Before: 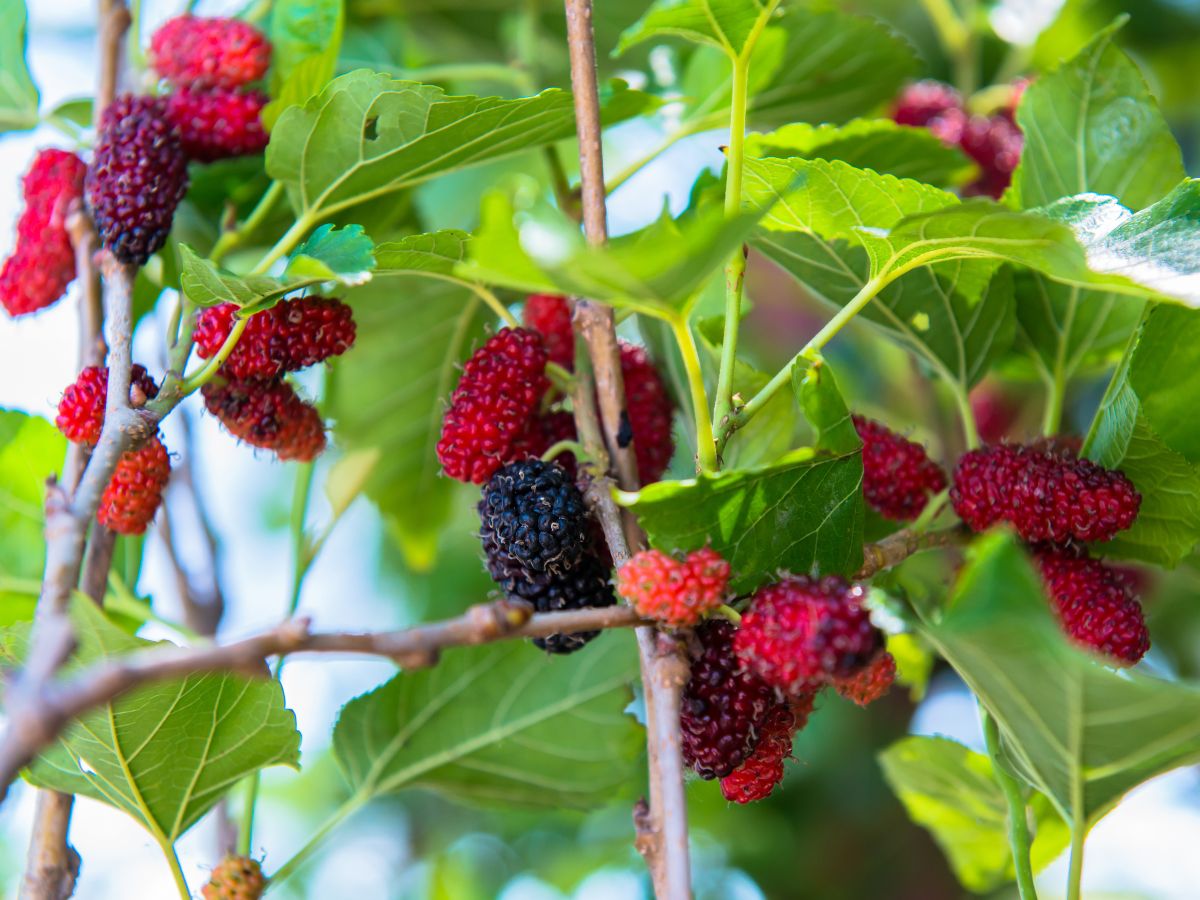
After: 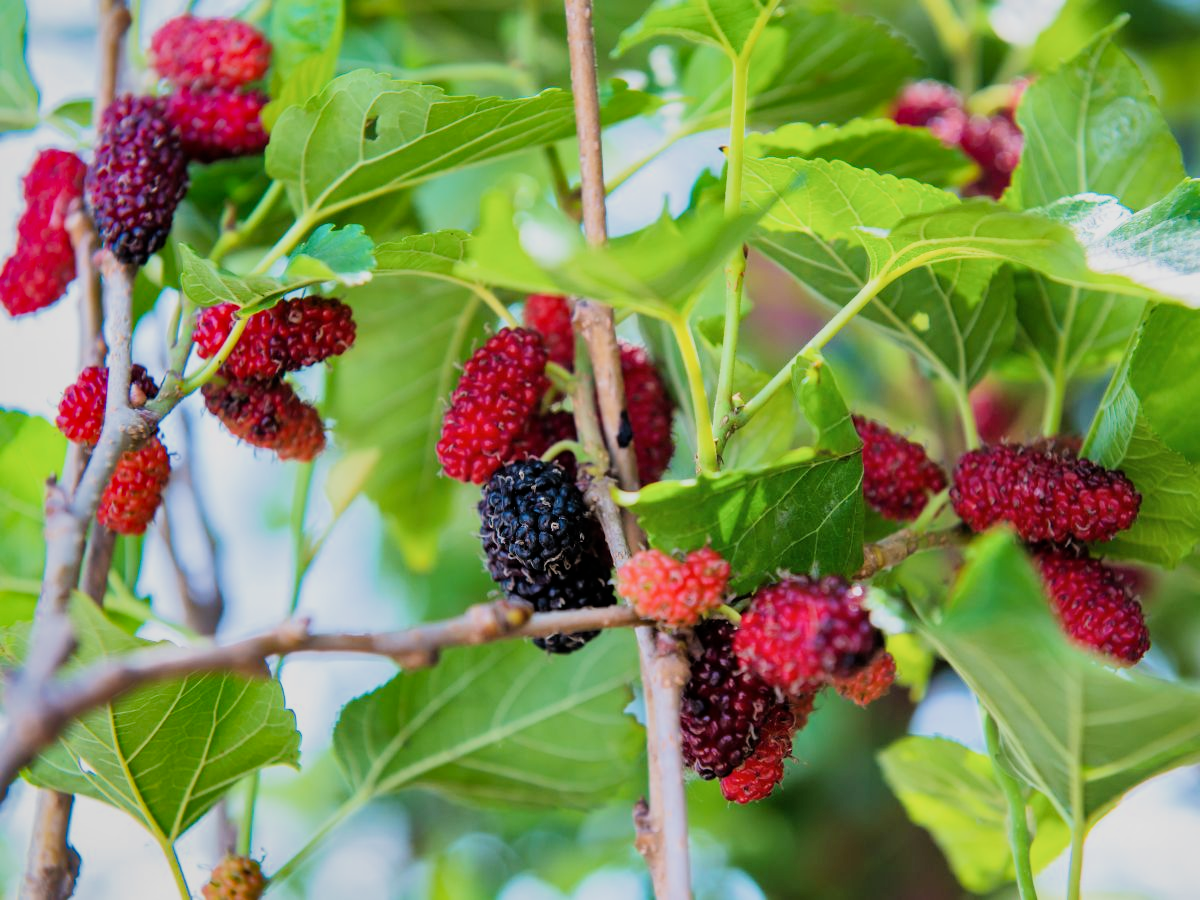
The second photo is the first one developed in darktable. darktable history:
shadows and highlights: radius 168.84, shadows 26.73, white point adjustment 3.08, highlights -67.93, soften with gaussian
filmic rgb: black relative exposure -7.19 EV, white relative exposure 5.35 EV, hardness 3.02
exposure: black level correction 0, exposure 0.498 EV, compensate exposure bias true, compensate highlight preservation false
